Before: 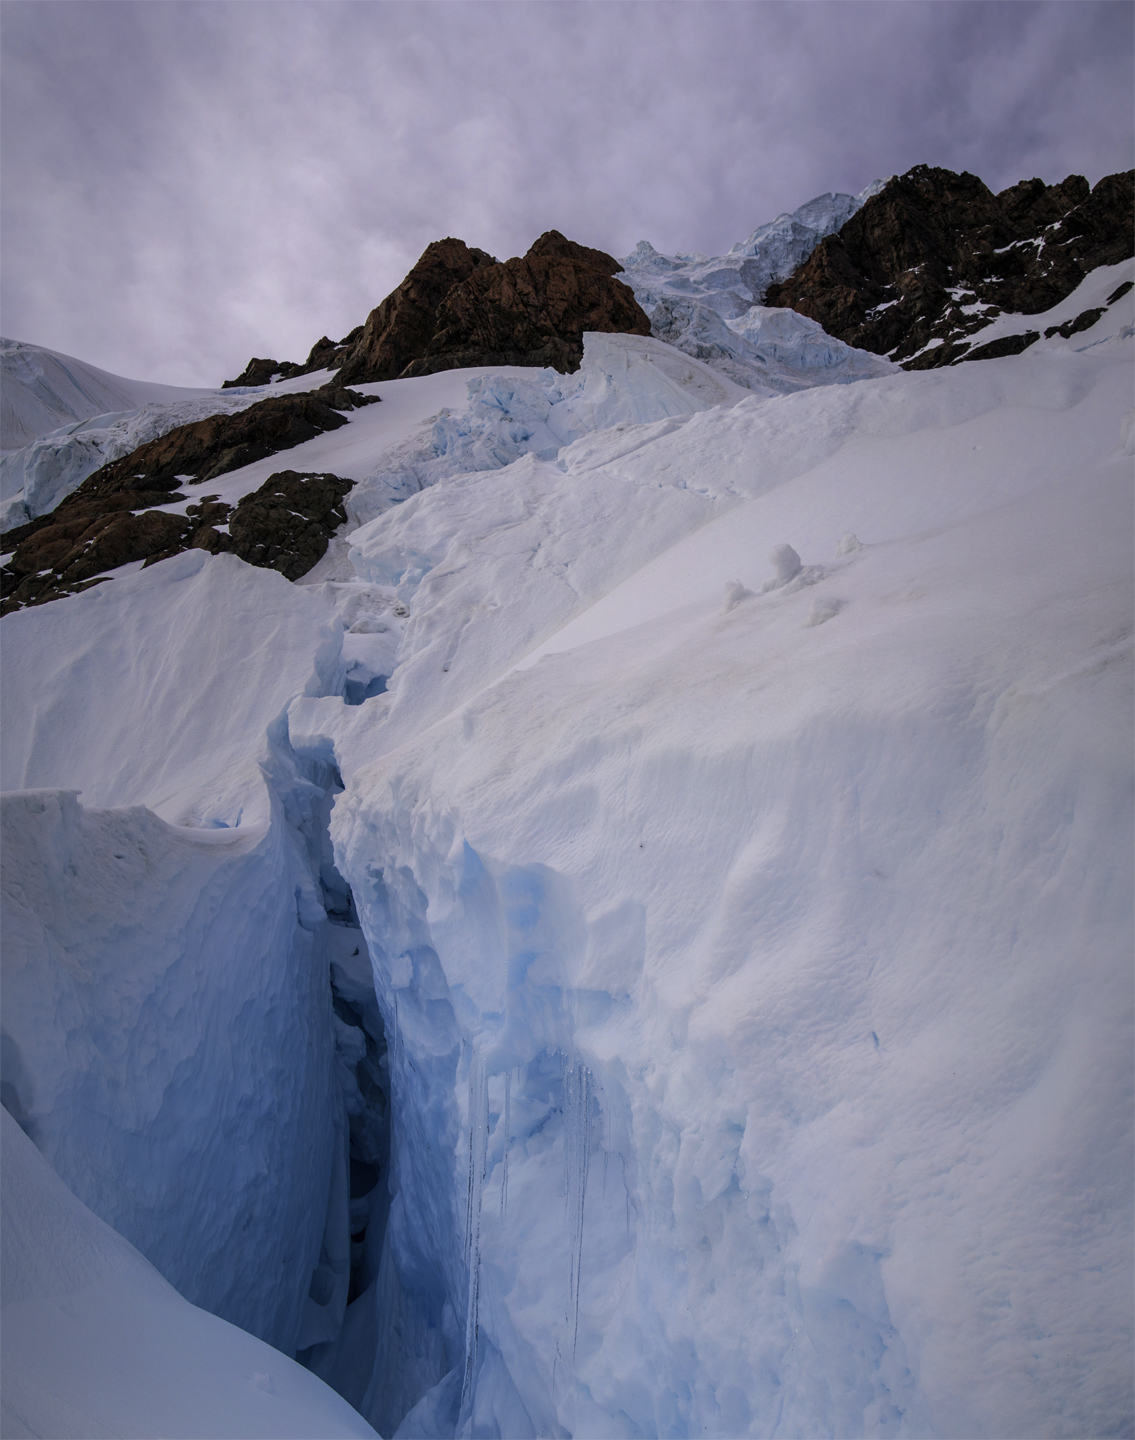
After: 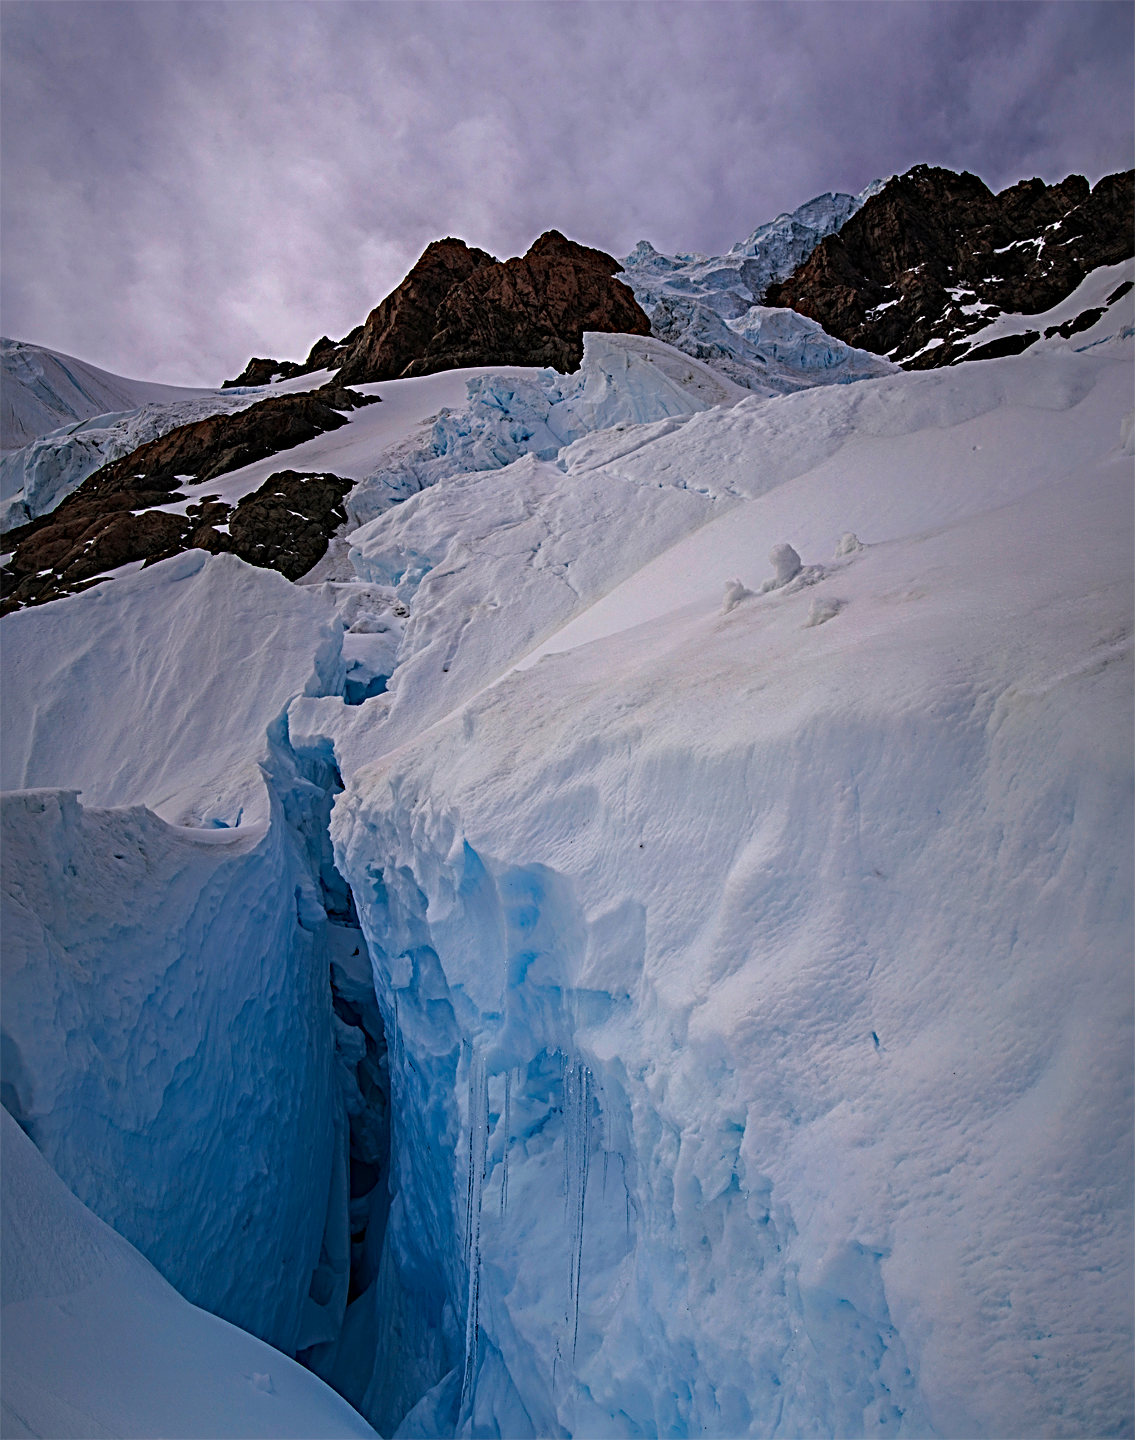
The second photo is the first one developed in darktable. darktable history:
haze removal: strength 0.29, distance 0.25, compatibility mode true, adaptive false
sharpen: radius 3.69, amount 0.928
color zones: curves: ch0 [(0, 0.5) (0.143, 0.5) (0.286, 0.5) (0.429, 0.5) (0.62, 0.489) (0.714, 0.445) (0.844, 0.496) (1, 0.5)]; ch1 [(0, 0.5) (0.143, 0.5) (0.286, 0.5) (0.429, 0.5) (0.571, 0.5) (0.714, 0.523) (0.857, 0.5) (1, 0.5)]
